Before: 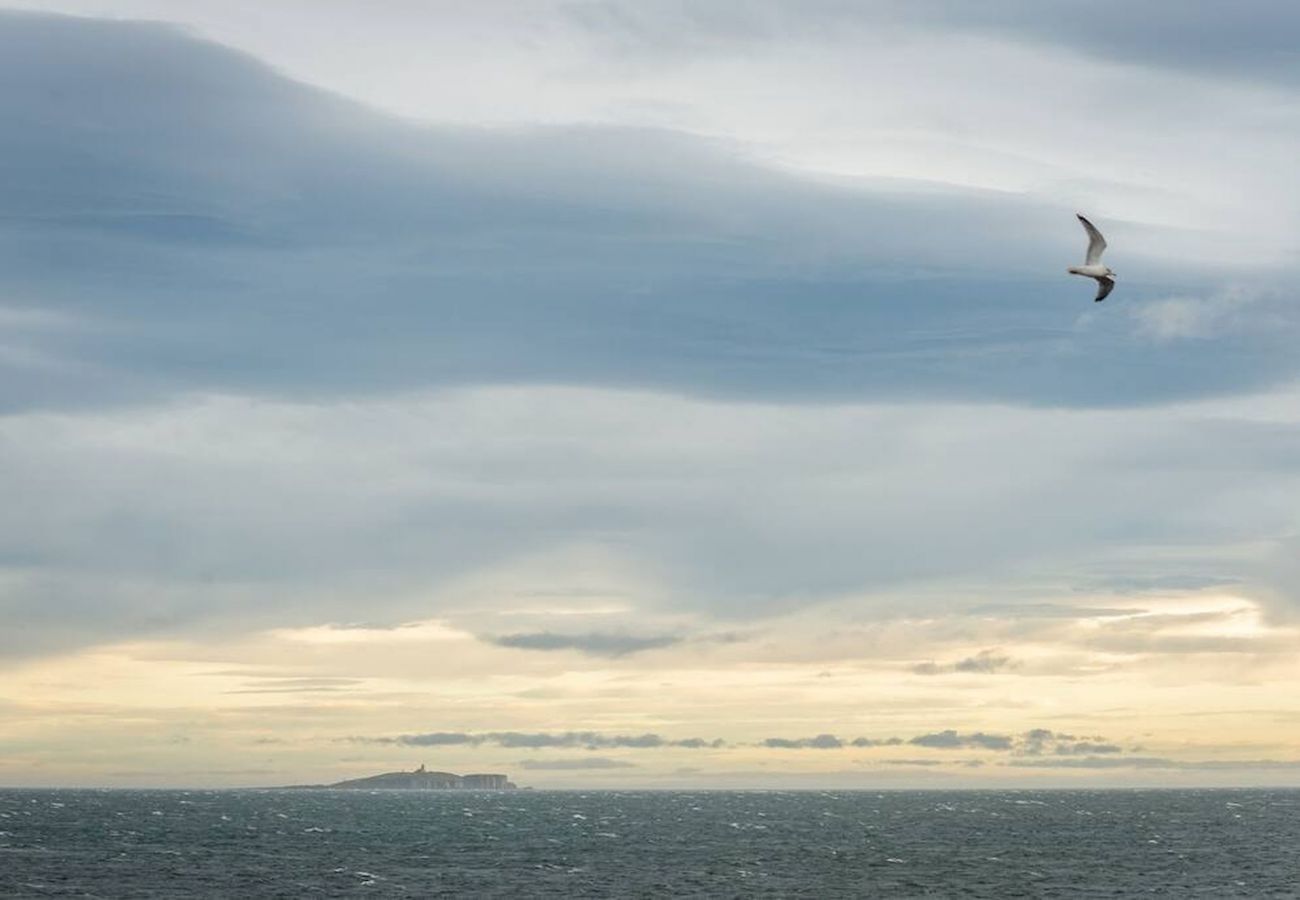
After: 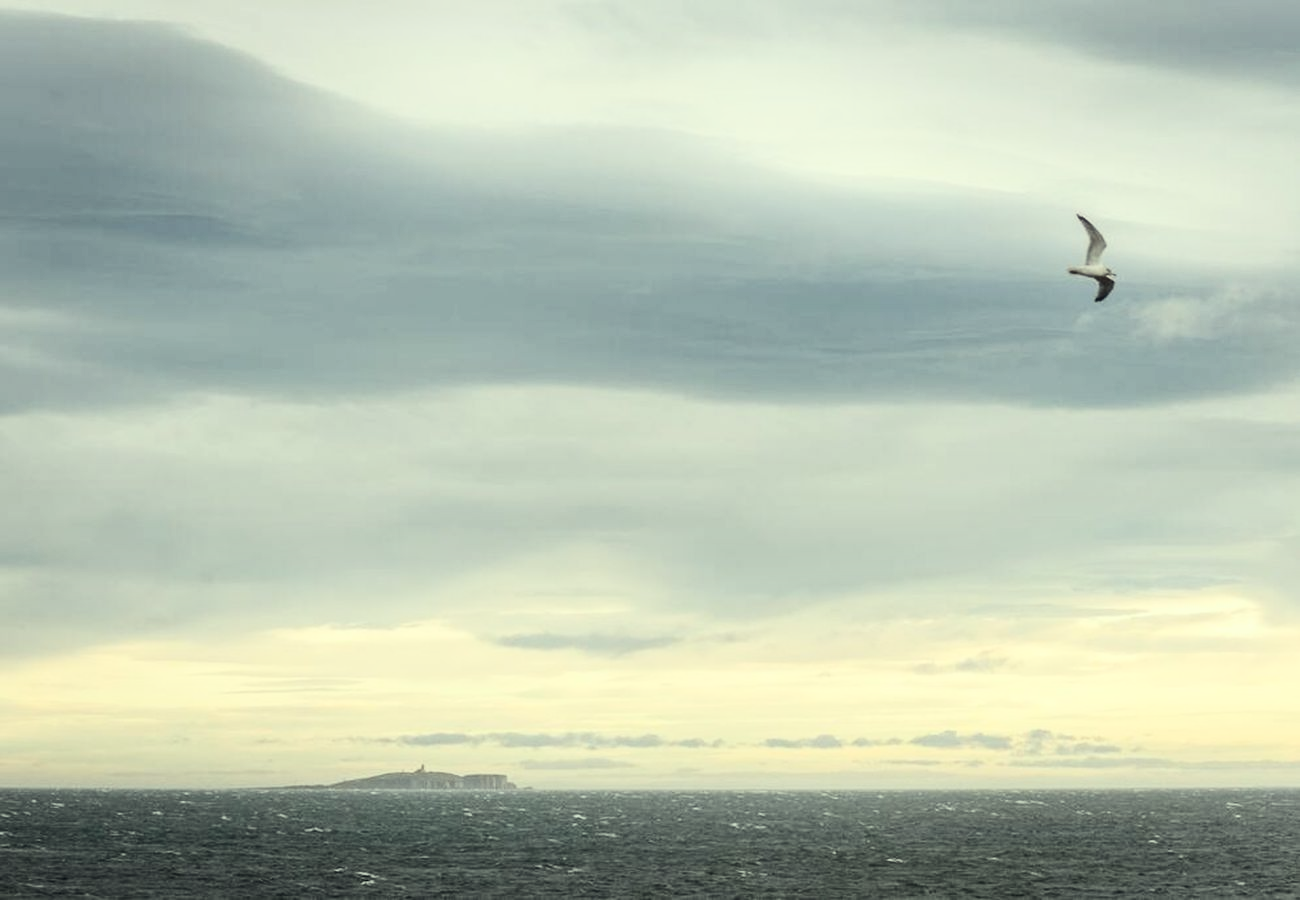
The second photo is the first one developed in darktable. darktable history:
bloom: size 15%, threshold 97%, strength 7%
color correction: highlights a* -5.94, highlights b* 11.19
contrast brightness saturation: contrast 0.25, saturation -0.31
